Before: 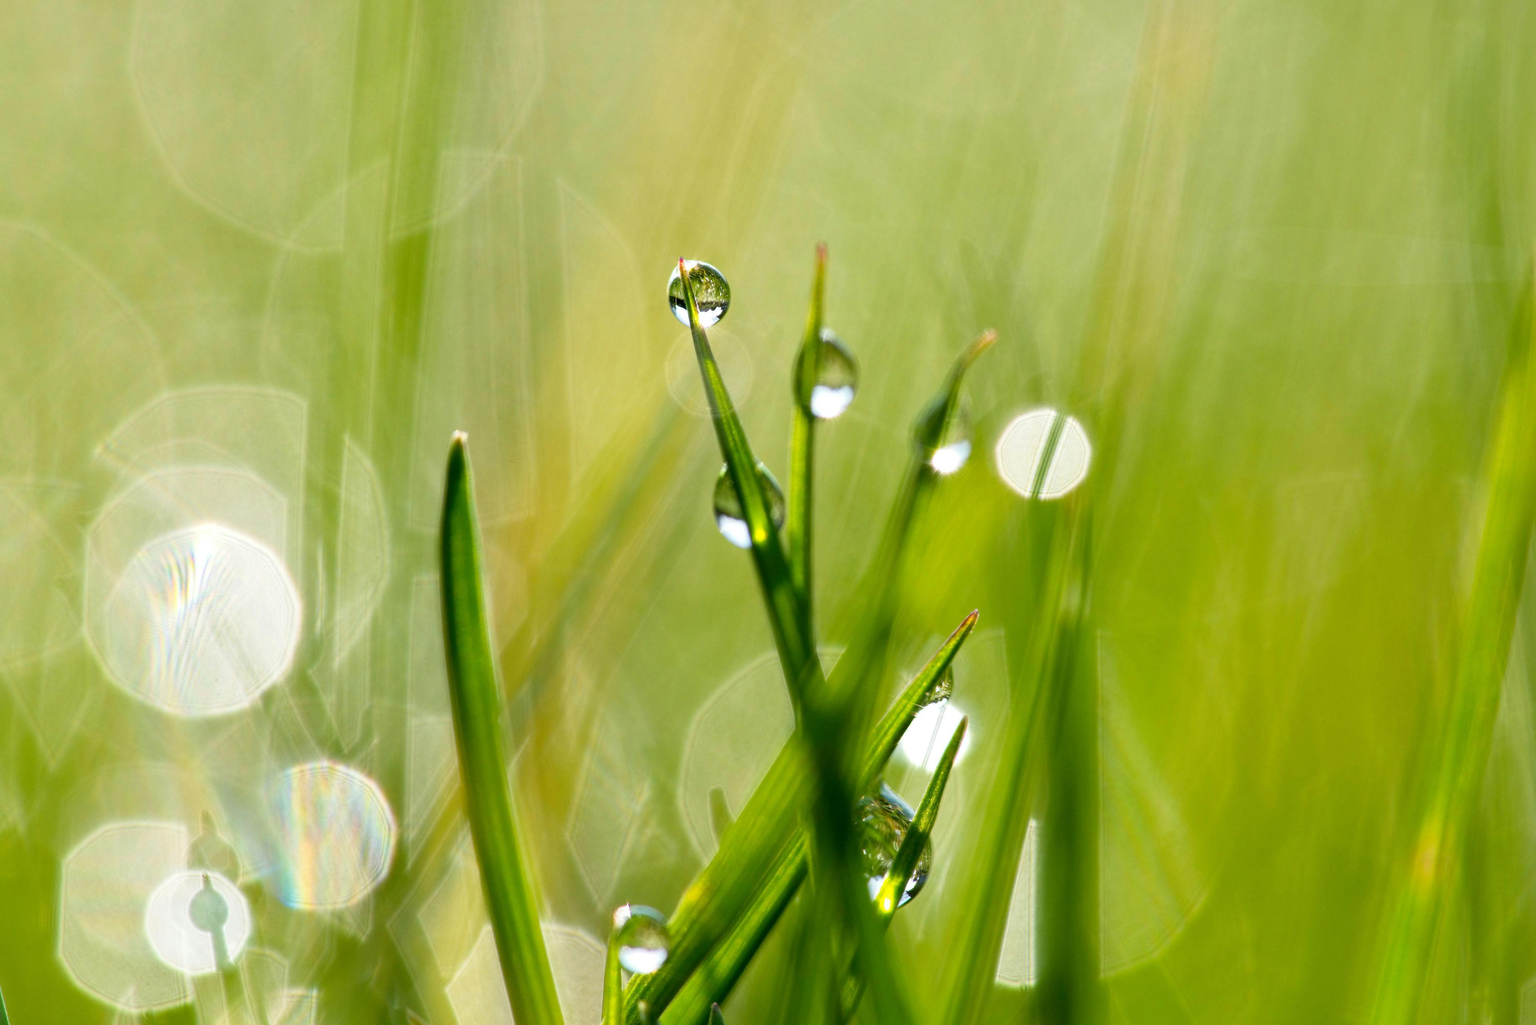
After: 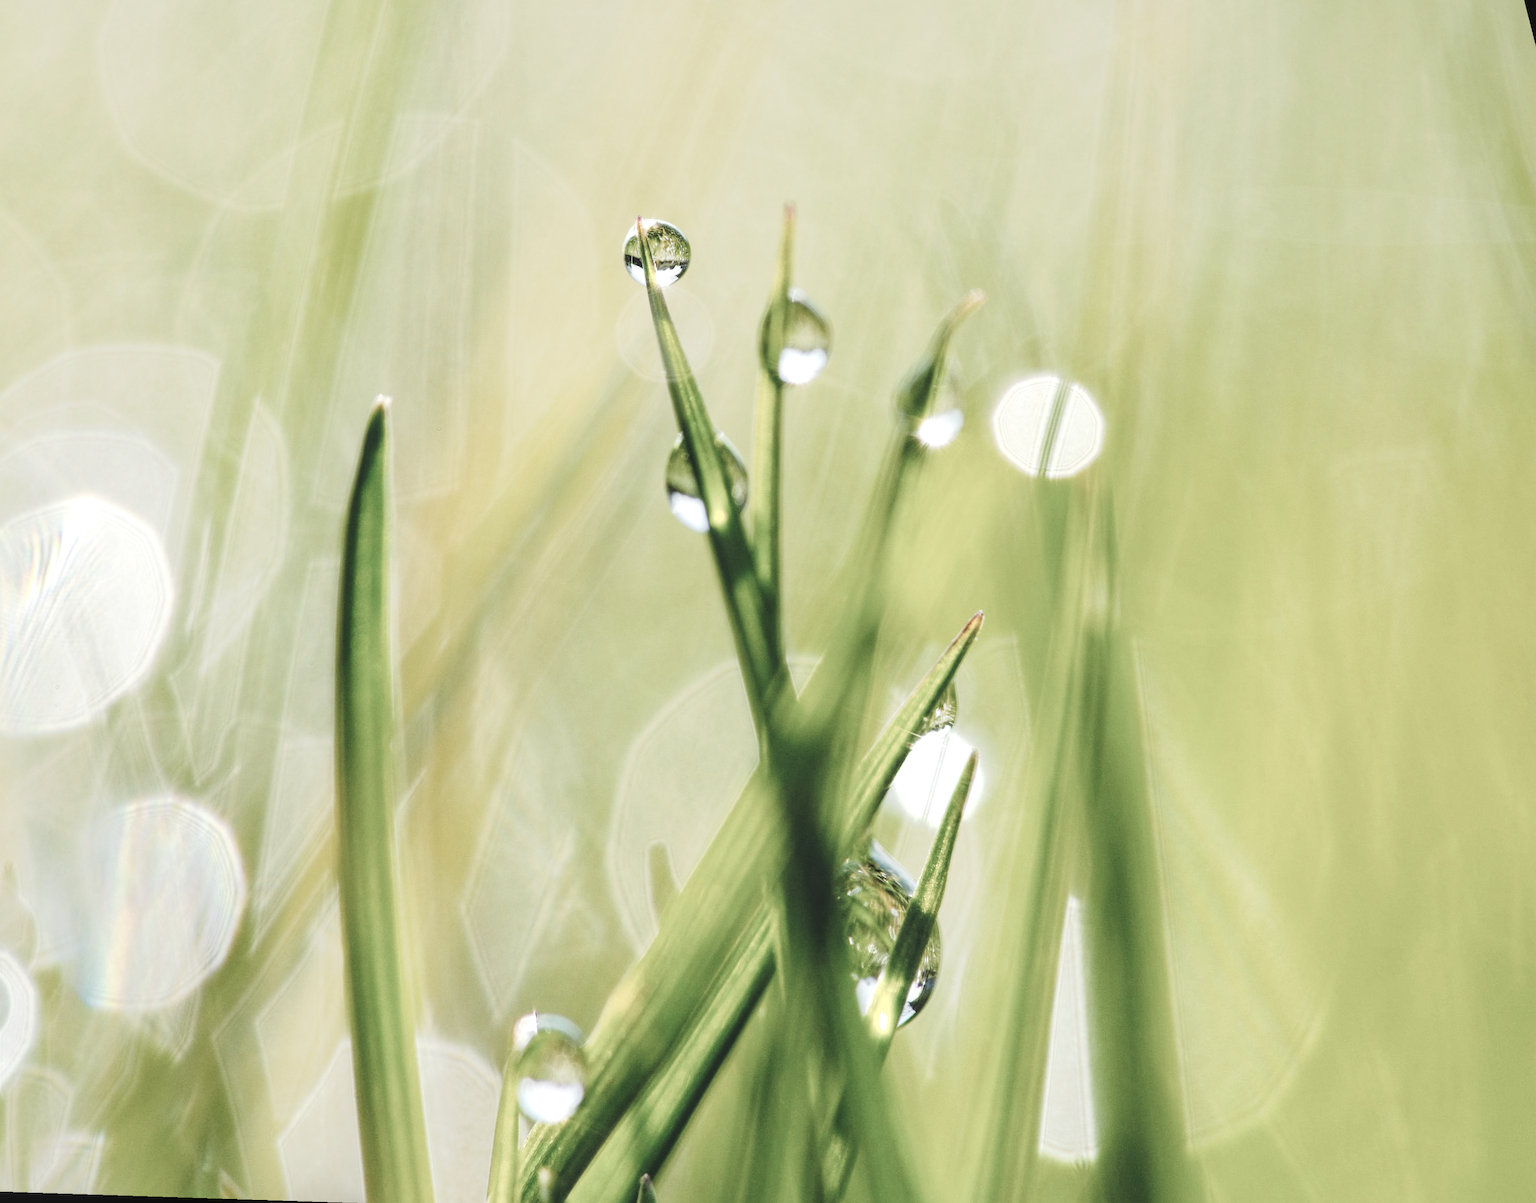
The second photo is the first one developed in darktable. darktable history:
local contrast: on, module defaults
rotate and perspective: rotation 0.72°, lens shift (vertical) -0.352, lens shift (horizontal) -0.051, crop left 0.152, crop right 0.859, crop top 0.019, crop bottom 0.964
contrast brightness saturation: brightness 0.18, saturation -0.5
tone curve: curves: ch0 [(0, 0) (0.003, 0.17) (0.011, 0.17) (0.025, 0.17) (0.044, 0.168) (0.069, 0.167) (0.1, 0.173) (0.136, 0.181) (0.177, 0.199) (0.224, 0.226) (0.277, 0.271) (0.335, 0.333) (0.399, 0.419) (0.468, 0.52) (0.543, 0.621) (0.623, 0.716) (0.709, 0.795) (0.801, 0.867) (0.898, 0.914) (1, 1)], preserve colors none
